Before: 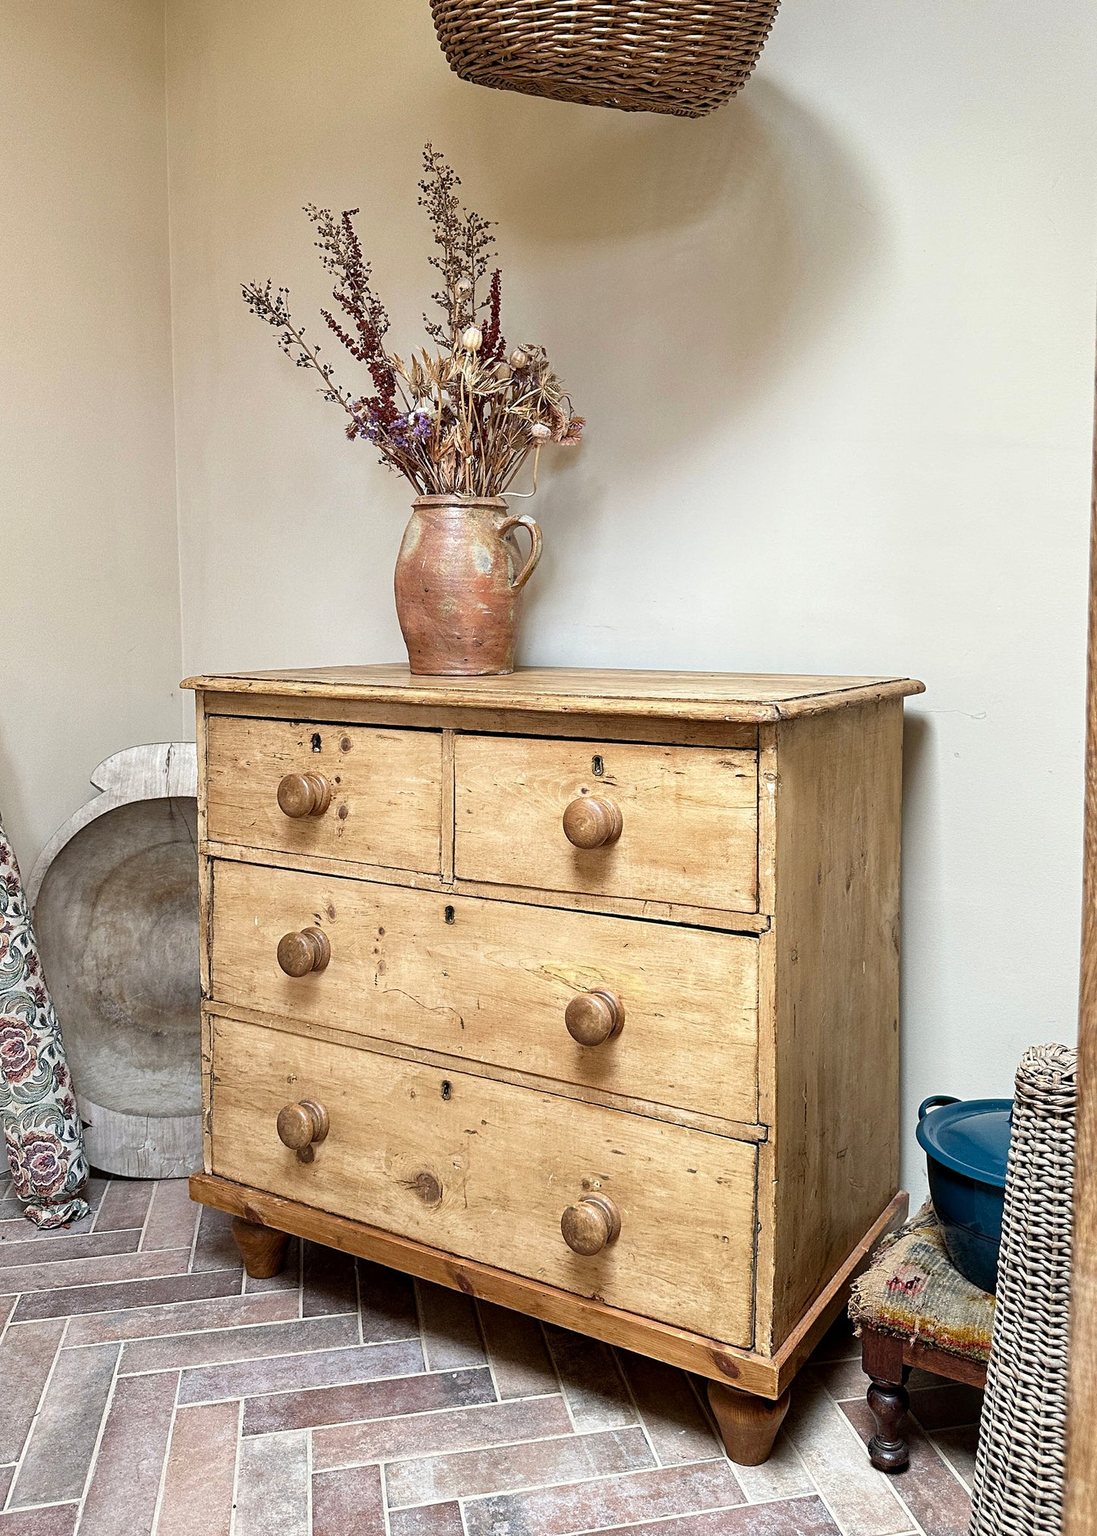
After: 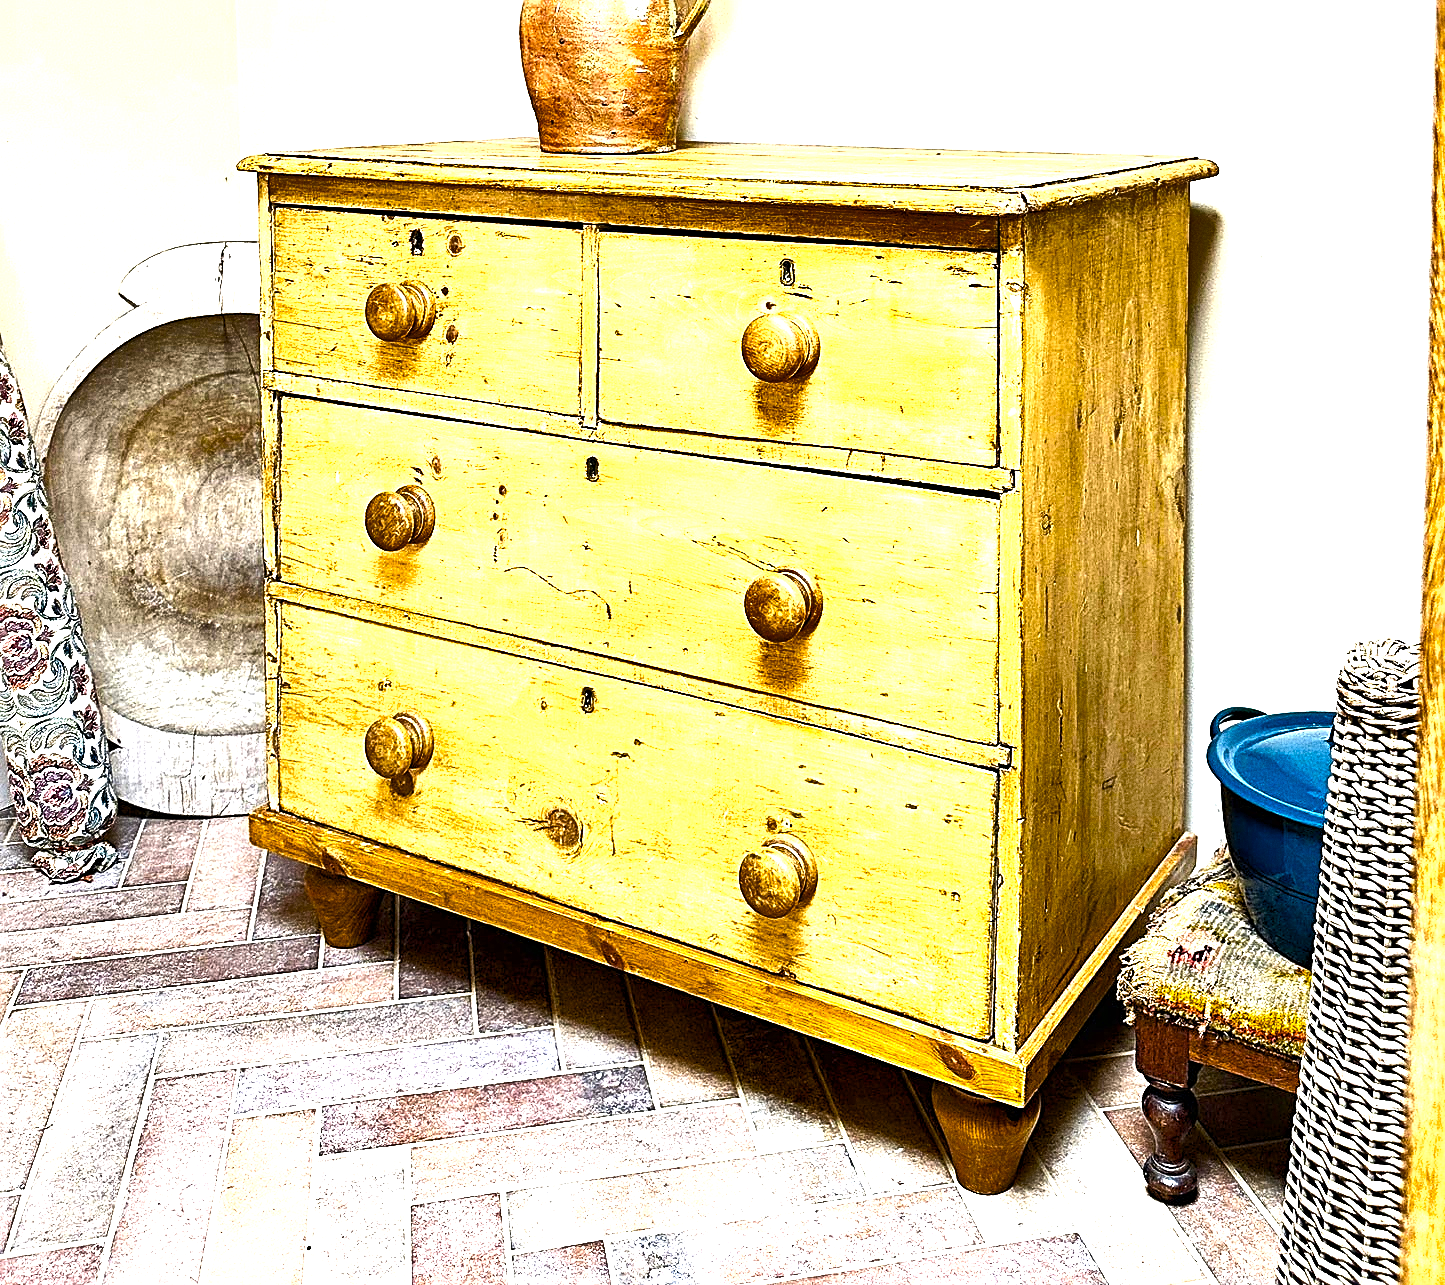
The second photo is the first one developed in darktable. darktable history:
color balance rgb: linear chroma grading › global chroma 9%, perceptual saturation grading › global saturation 36%, perceptual saturation grading › shadows 35%, perceptual brilliance grading › global brilliance 15%, perceptual brilliance grading › shadows -35%, global vibrance 15%
crop and rotate: top 36.435%
grain: coarseness 0.09 ISO
shadows and highlights: shadows 32, highlights -32, soften with gaussian
exposure: black level correction 0, exposure 1.2 EV, compensate exposure bias true, compensate highlight preservation false
sharpen: radius 2.543, amount 0.636
color contrast: green-magenta contrast 0.8, blue-yellow contrast 1.1, unbound 0
